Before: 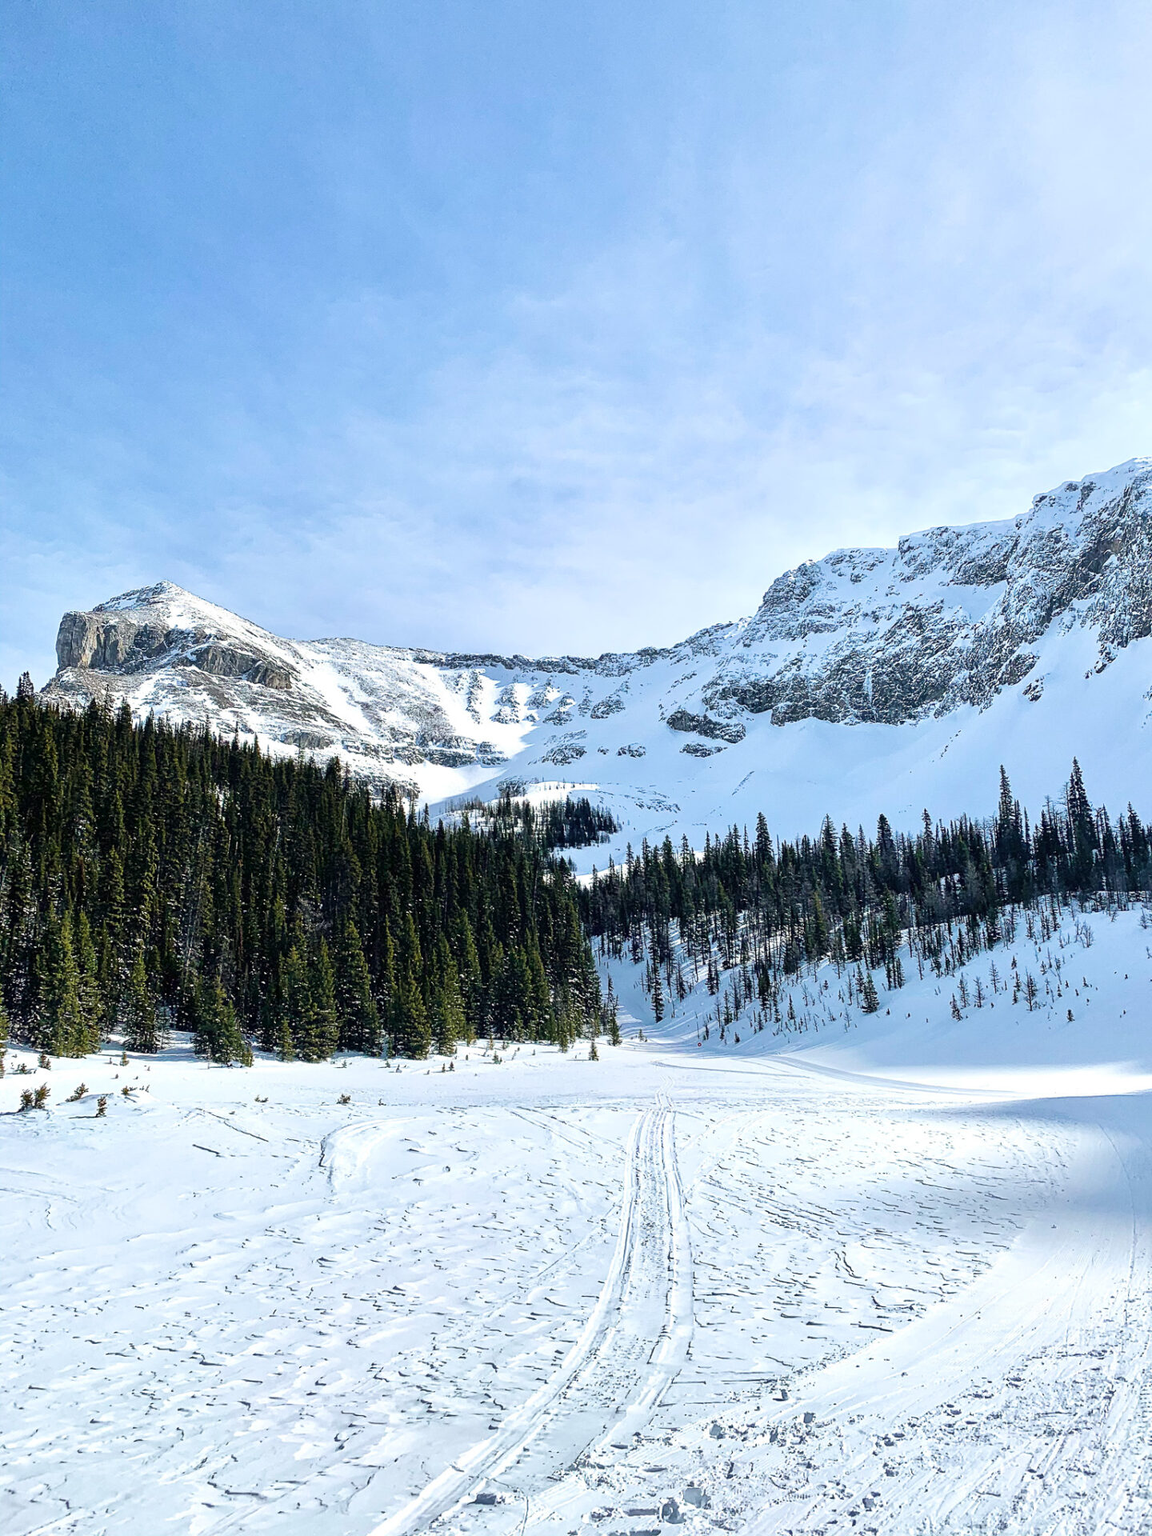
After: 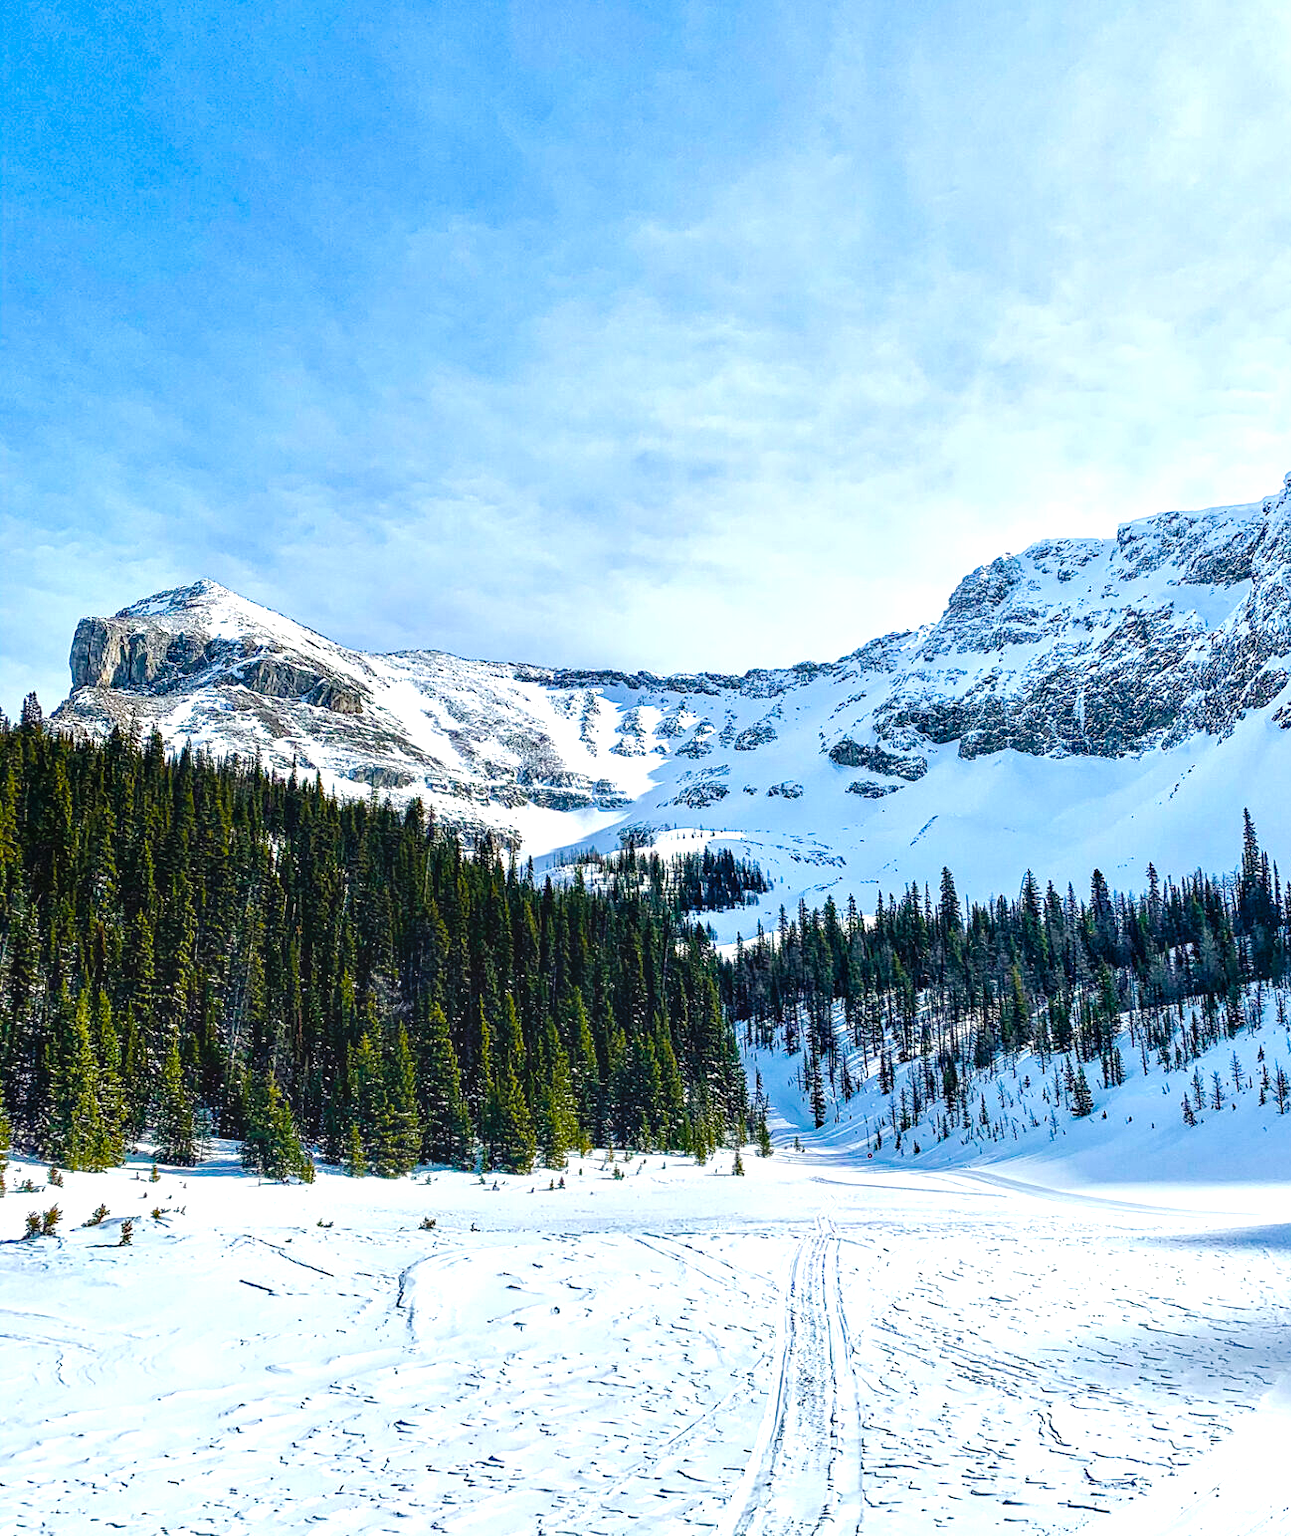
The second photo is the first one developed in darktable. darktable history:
crop: top 7.507%, right 9.852%, bottom 12.07%
local contrast: on, module defaults
haze removal: strength 0.289, distance 0.257, compatibility mode true, adaptive false
color balance rgb: perceptual saturation grading › global saturation 24.689%, perceptual saturation grading › highlights -51.18%, perceptual saturation grading › mid-tones 18.974%, perceptual saturation grading › shadows 60.635%, perceptual brilliance grading › highlights 9.733%, perceptual brilliance grading › mid-tones 5.774%, global vibrance 30.562%
